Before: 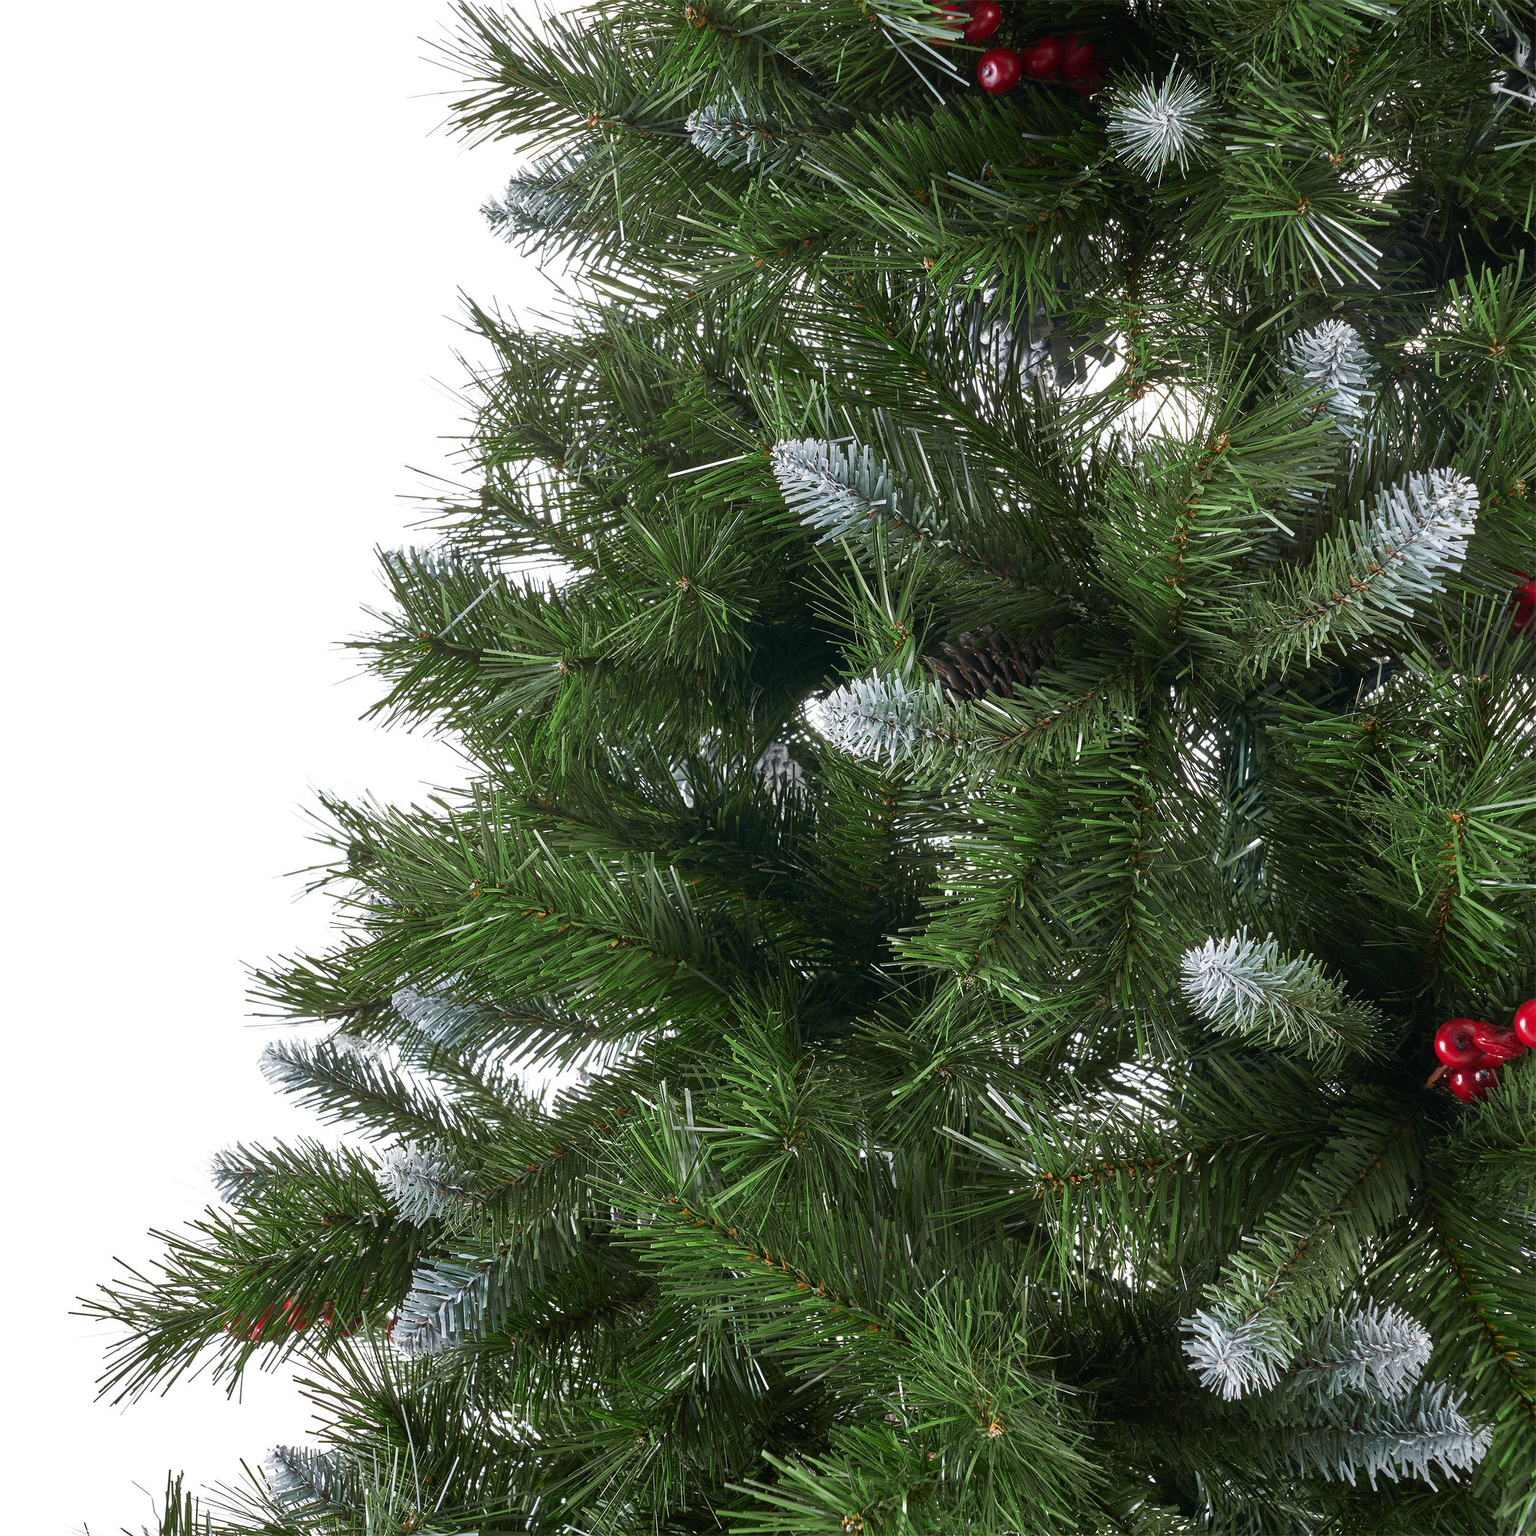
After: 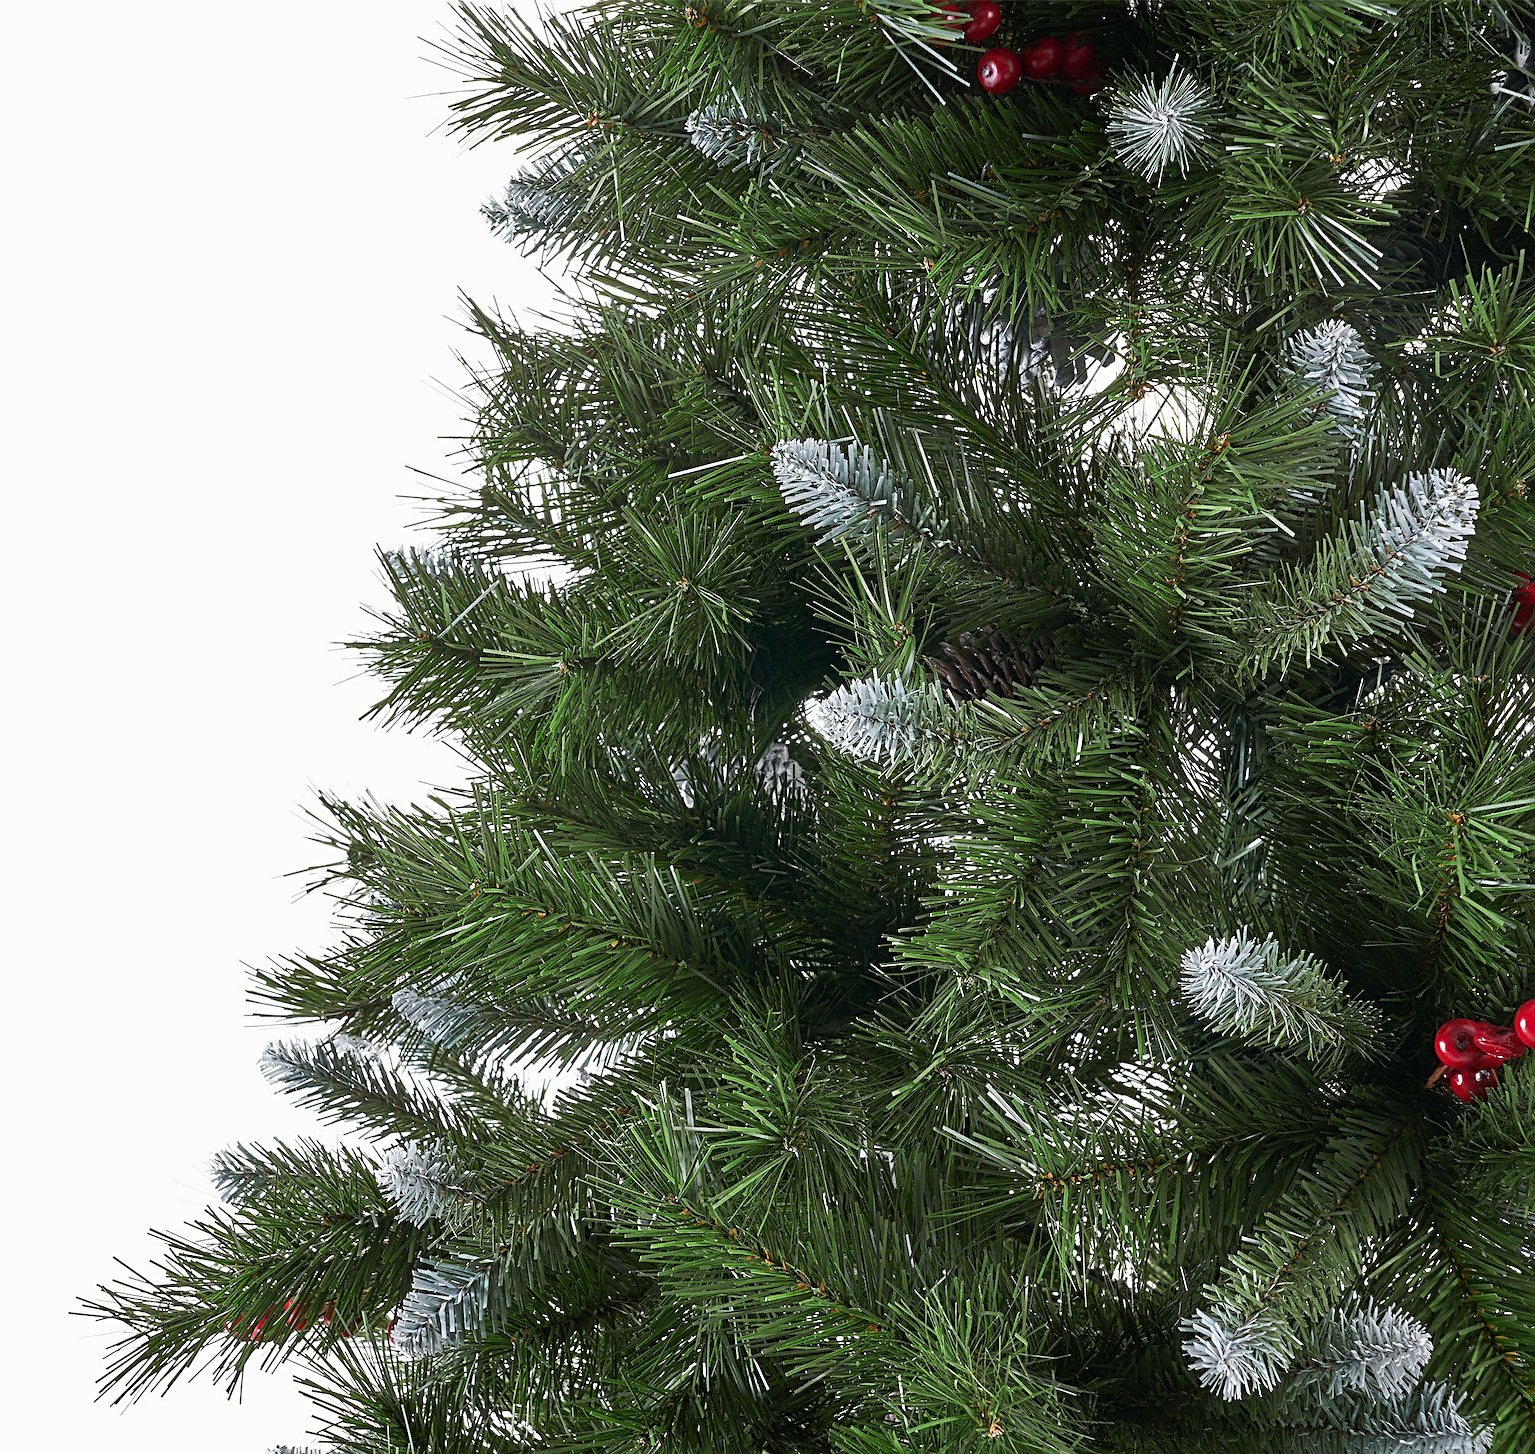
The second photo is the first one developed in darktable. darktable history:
crop and rotate: top 0.003%, bottom 5.252%
exposure: exposure -0.04 EV, compensate highlight preservation false
sharpen: radius 3.956
